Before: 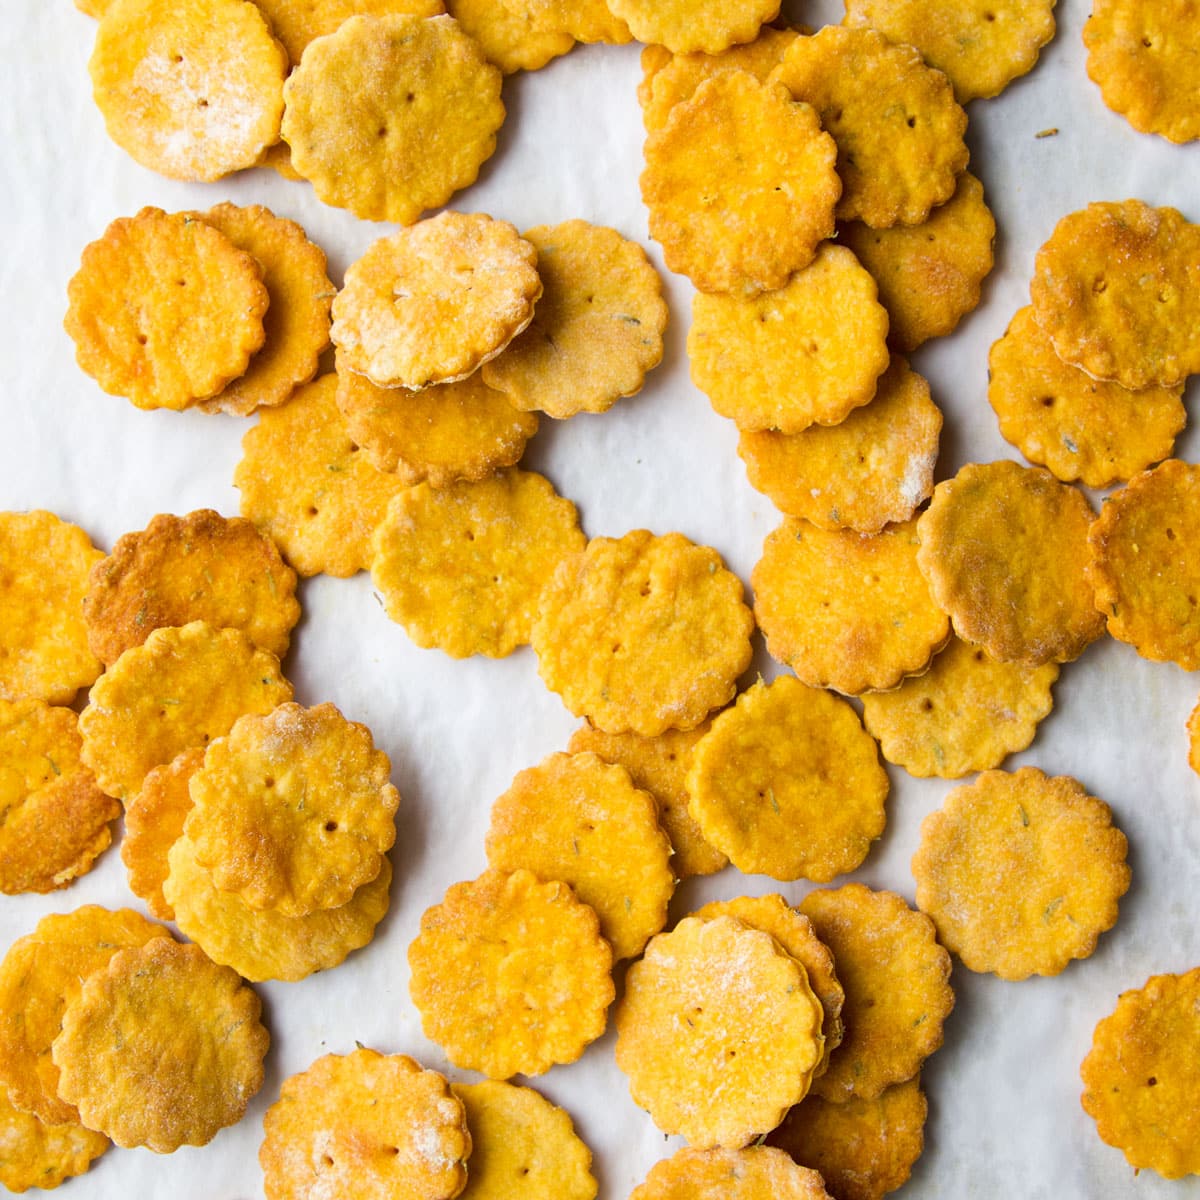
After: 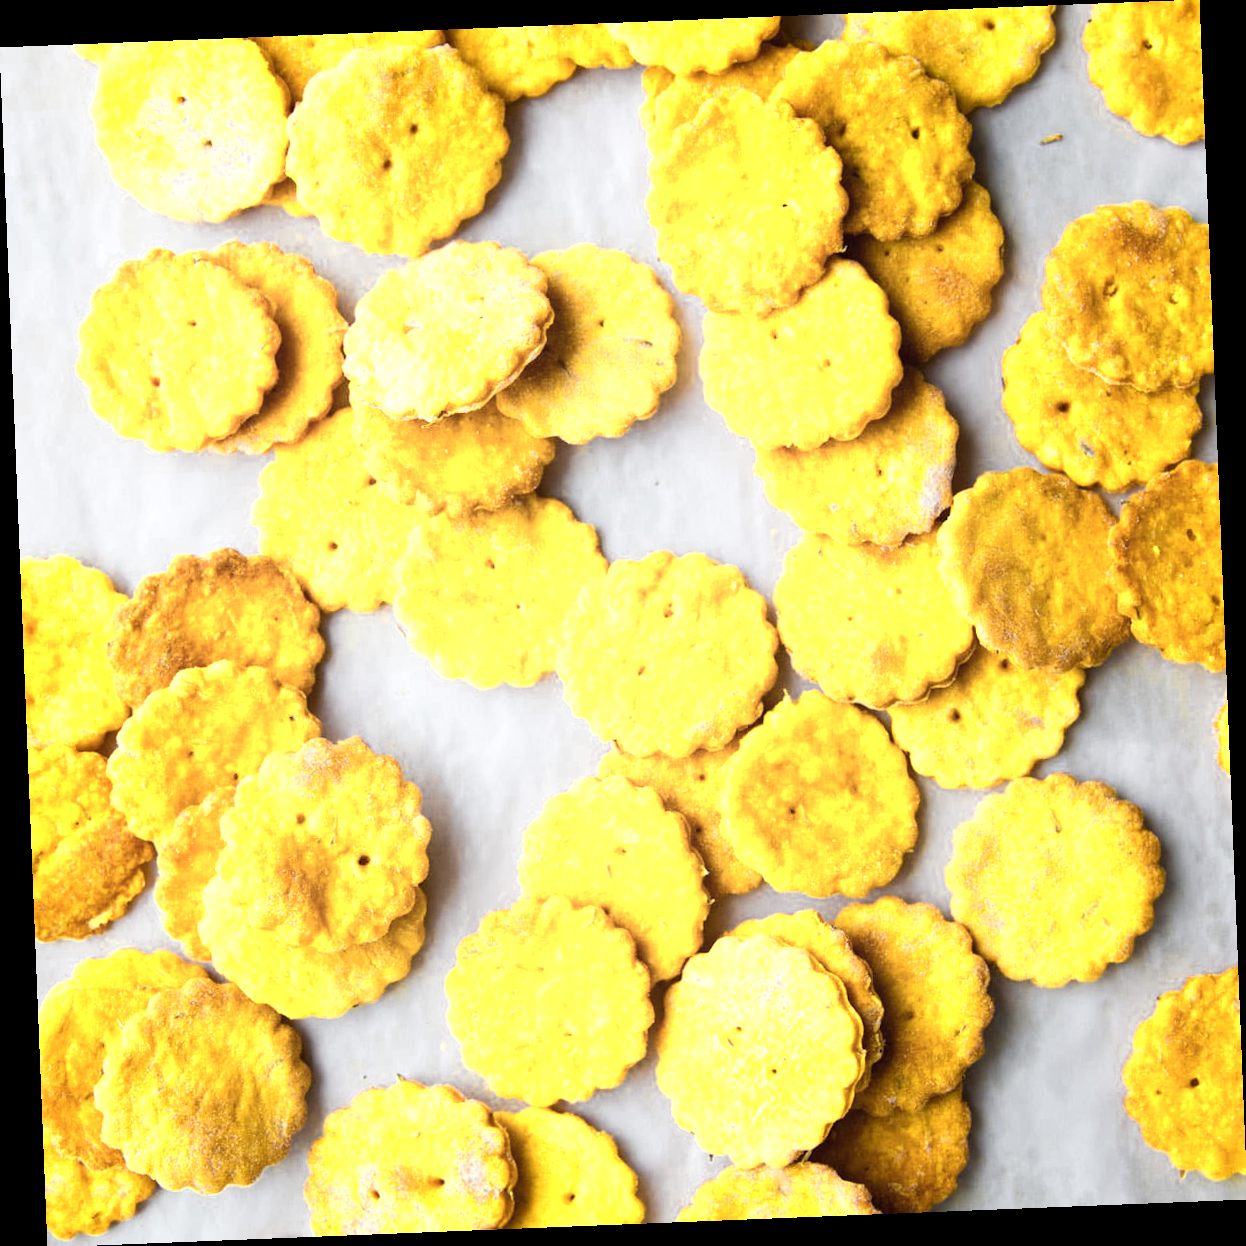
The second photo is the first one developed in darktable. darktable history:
rotate and perspective: rotation -2.29°, automatic cropping off
shadows and highlights: shadows -24.28, highlights 49.77, soften with gaussian
color zones: curves: ch0 [(0.004, 0.306) (0.107, 0.448) (0.252, 0.656) (0.41, 0.398) (0.595, 0.515) (0.768, 0.628)]; ch1 [(0.07, 0.323) (0.151, 0.452) (0.252, 0.608) (0.346, 0.221) (0.463, 0.189) (0.61, 0.368) (0.735, 0.395) (0.921, 0.412)]; ch2 [(0, 0.476) (0.132, 0.512) (0.243, 0.512) (0.397, 0.48) (0.522, 0.376) (0.634, 0.536) (0.761, 0.46)]
